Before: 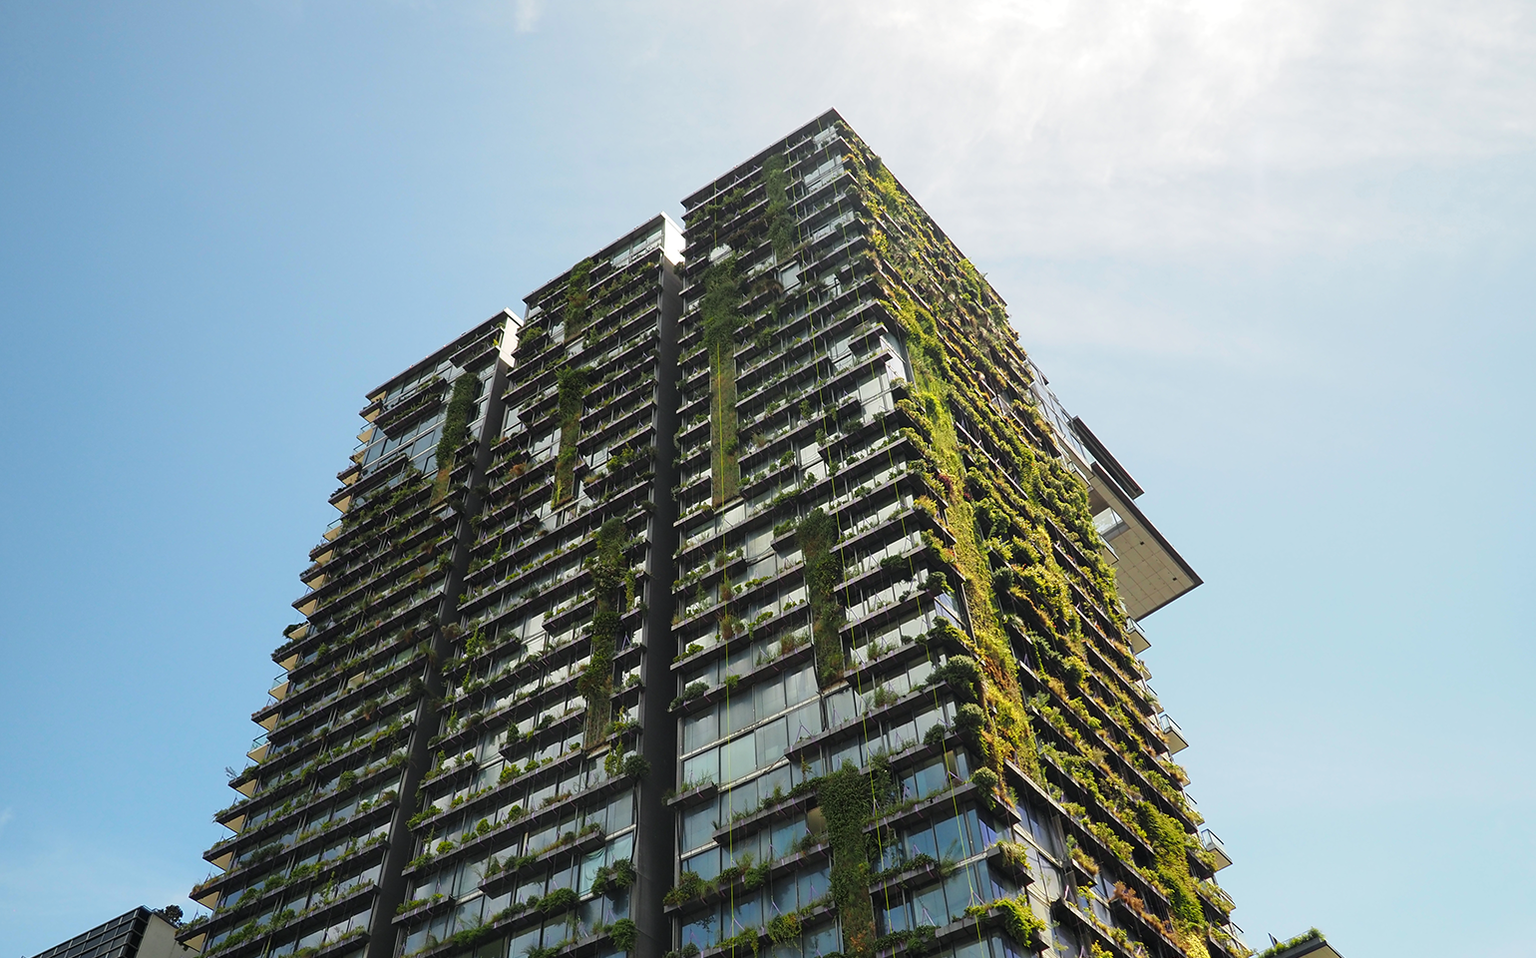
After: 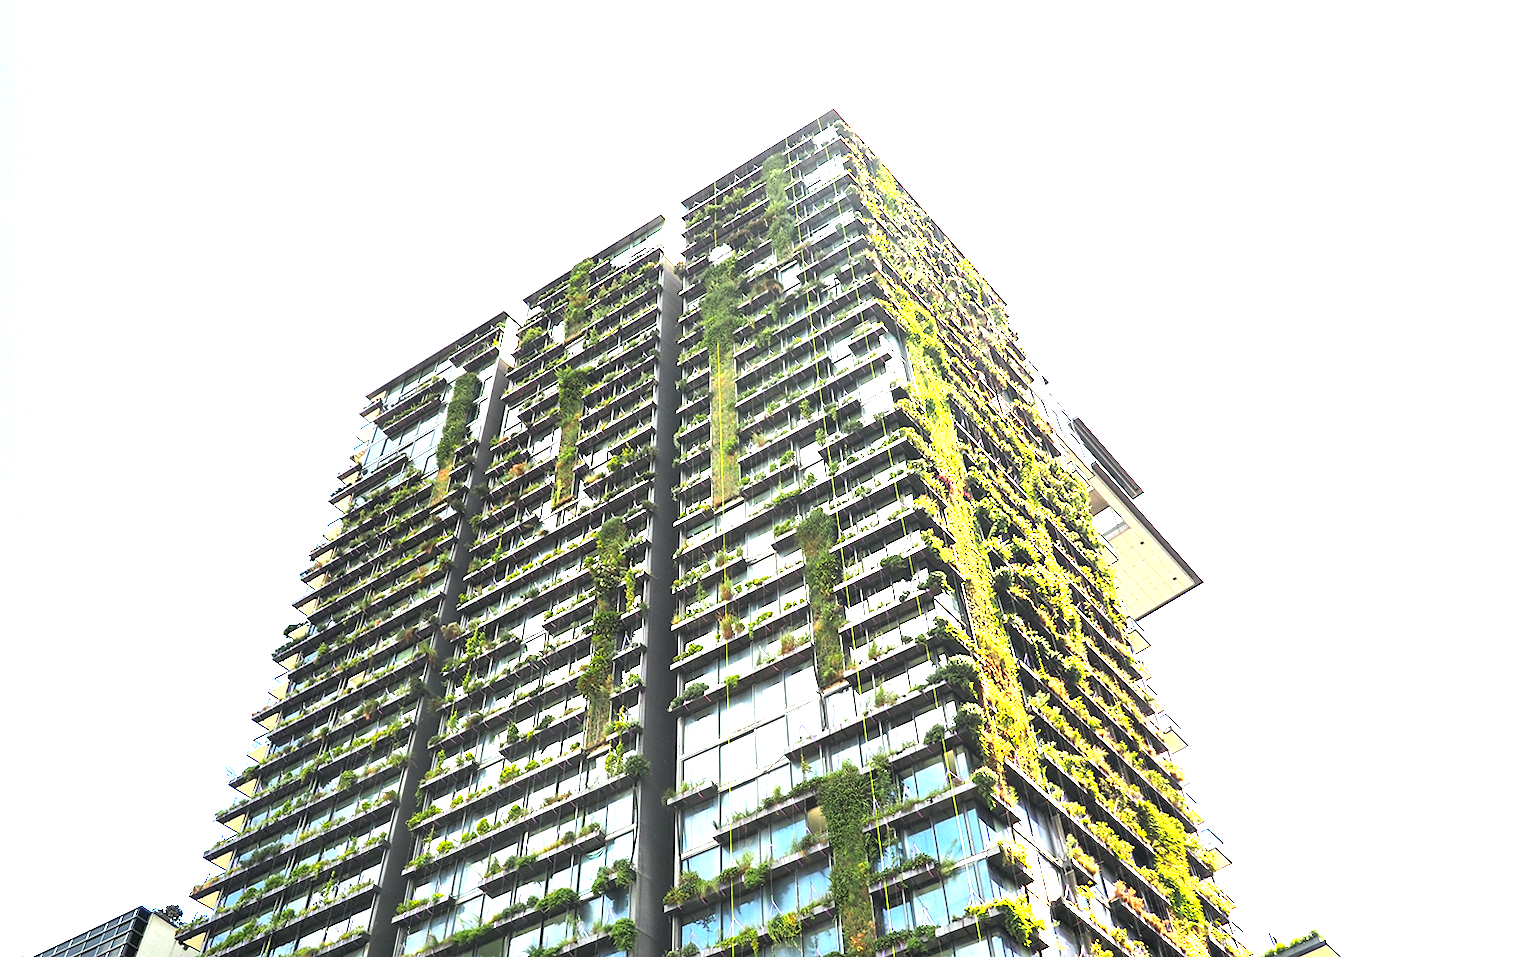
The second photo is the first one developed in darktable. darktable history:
exposure: exposure 1.227 EV, compensate highlight preservation false
levels: levels [0, 0.352, 0.703]
